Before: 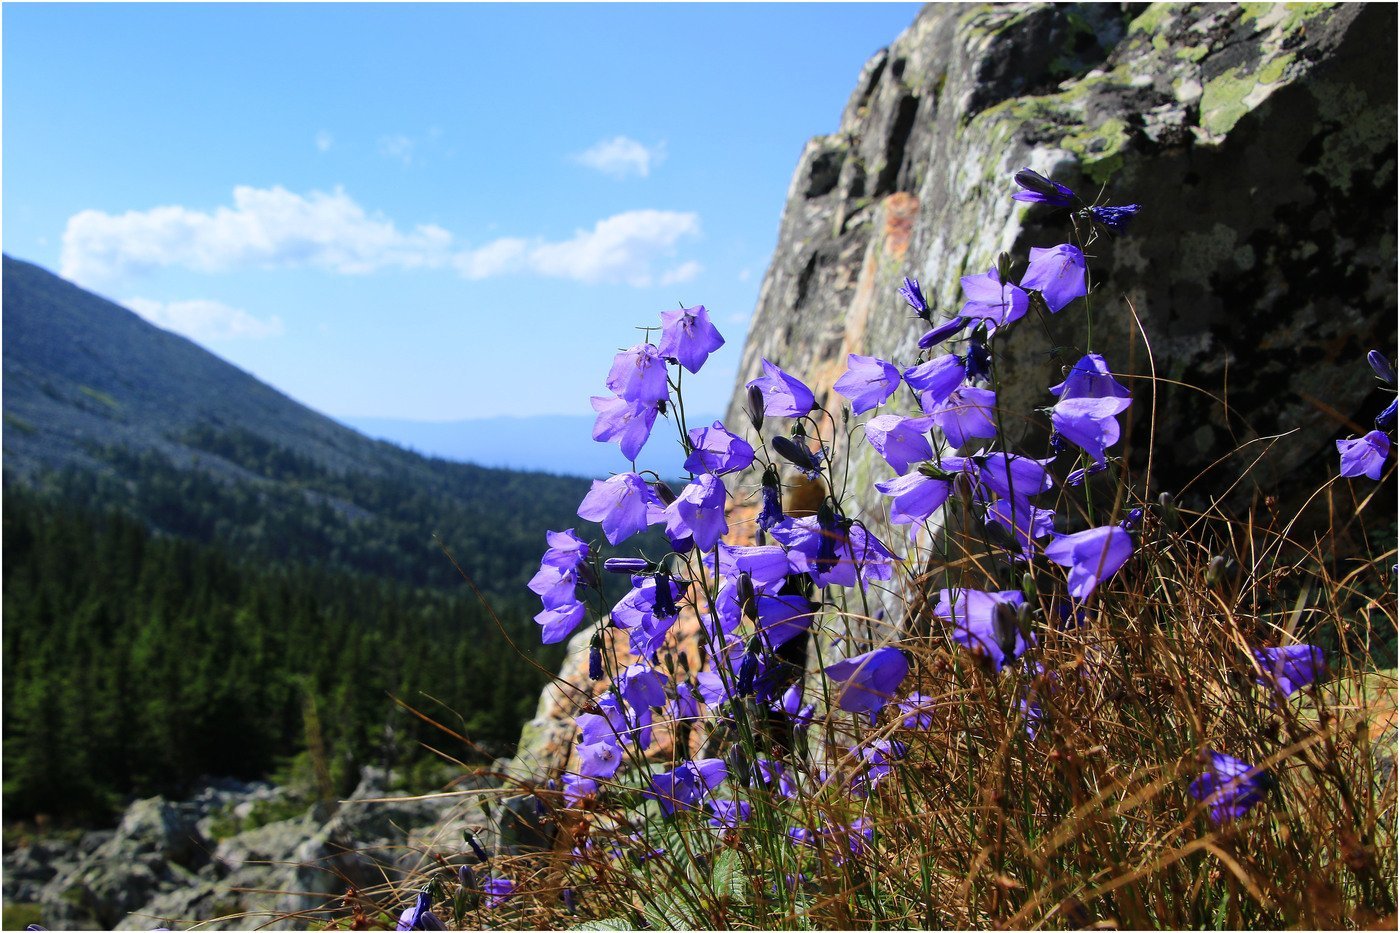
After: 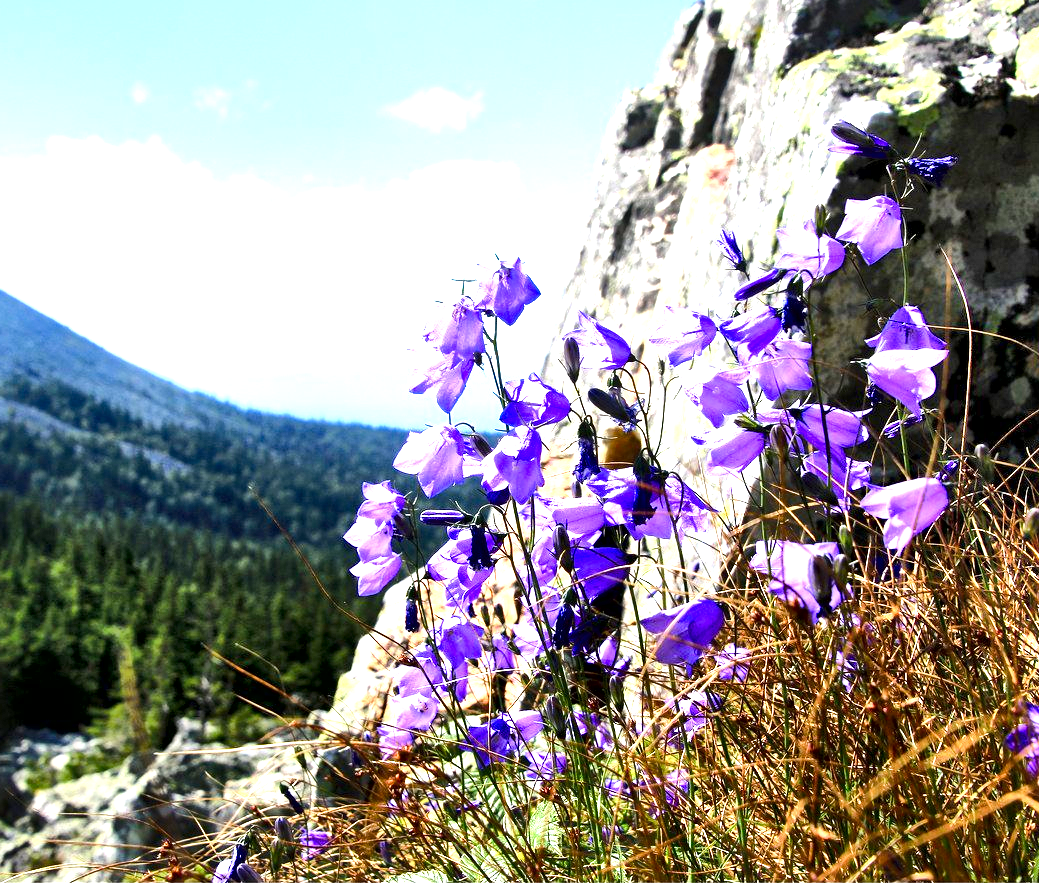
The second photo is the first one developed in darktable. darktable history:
crop and rotate: left 13.15%, top 5.251%, right 12.609%
local contrast: mode bilateral grid, contrast 44, coarseness 69, detail 214%, midtone range 0.2
shadows and highlights: radius 110.86, shadows 51.09, white point adjustment 9.16, highlights -4.17, highlights color adjustment 32.2%, soften with gaussian
color balance rgb: perceptual saturation grading › global saturation 20%, perceptual saturation grading › highlights -25%, perceptual saturation grading › shadows 25%
rotate and perspective: automatic cropping off
contrast brightness saturation: contrast 0.03, brightness 0.06, saturation 0.13
exposure: black level correction 0, exposure 0.6 EV, compensate exposure bias true, compensate highlight preservation false
tone equalizer: -8 EV 0.001 EV, -7 EV -0.002 EV, -6 EV 0.002 EV, -5 EV -0.03 EV, -4 EV -0.116 EV, -3 EV -0.169 EV, -2 EV 0.24 EV, -1 EV 0.702 EV, +0 EV 0.493 EV
